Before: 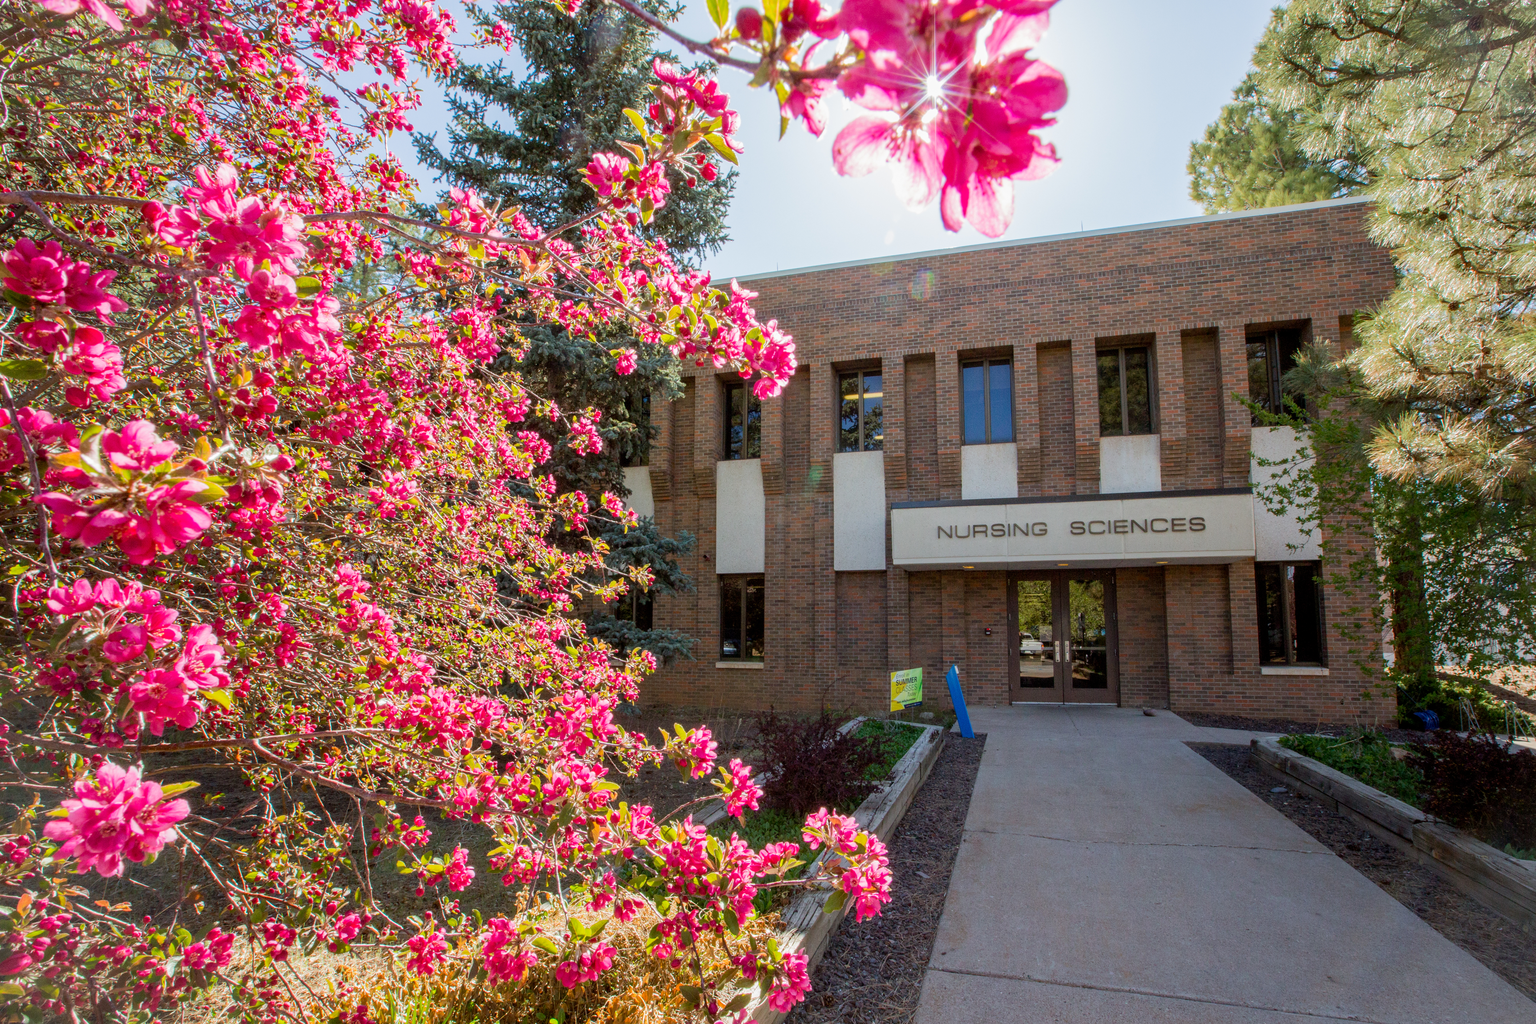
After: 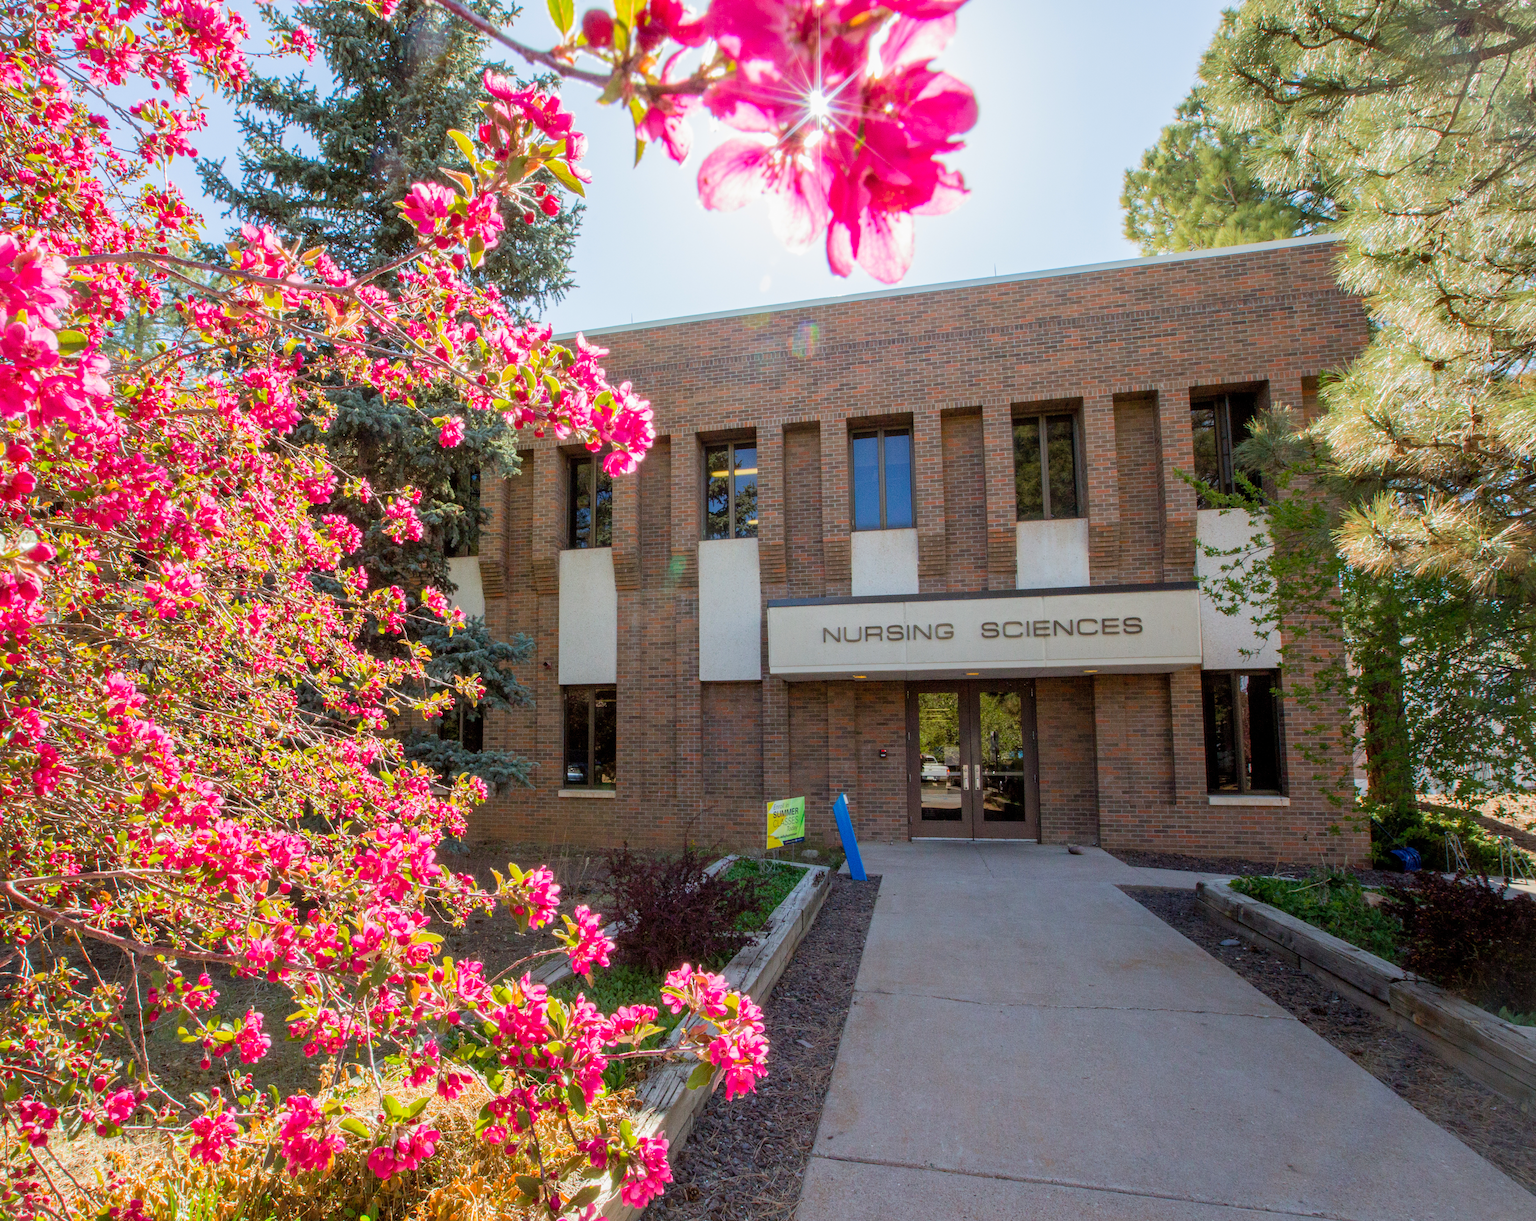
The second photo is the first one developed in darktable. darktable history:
contrast brightness saturation: contrast 0.03, brightness 0.06, saturation 0.13
rgb curve: mode RGB, independent channels
crop: left 16.145%
